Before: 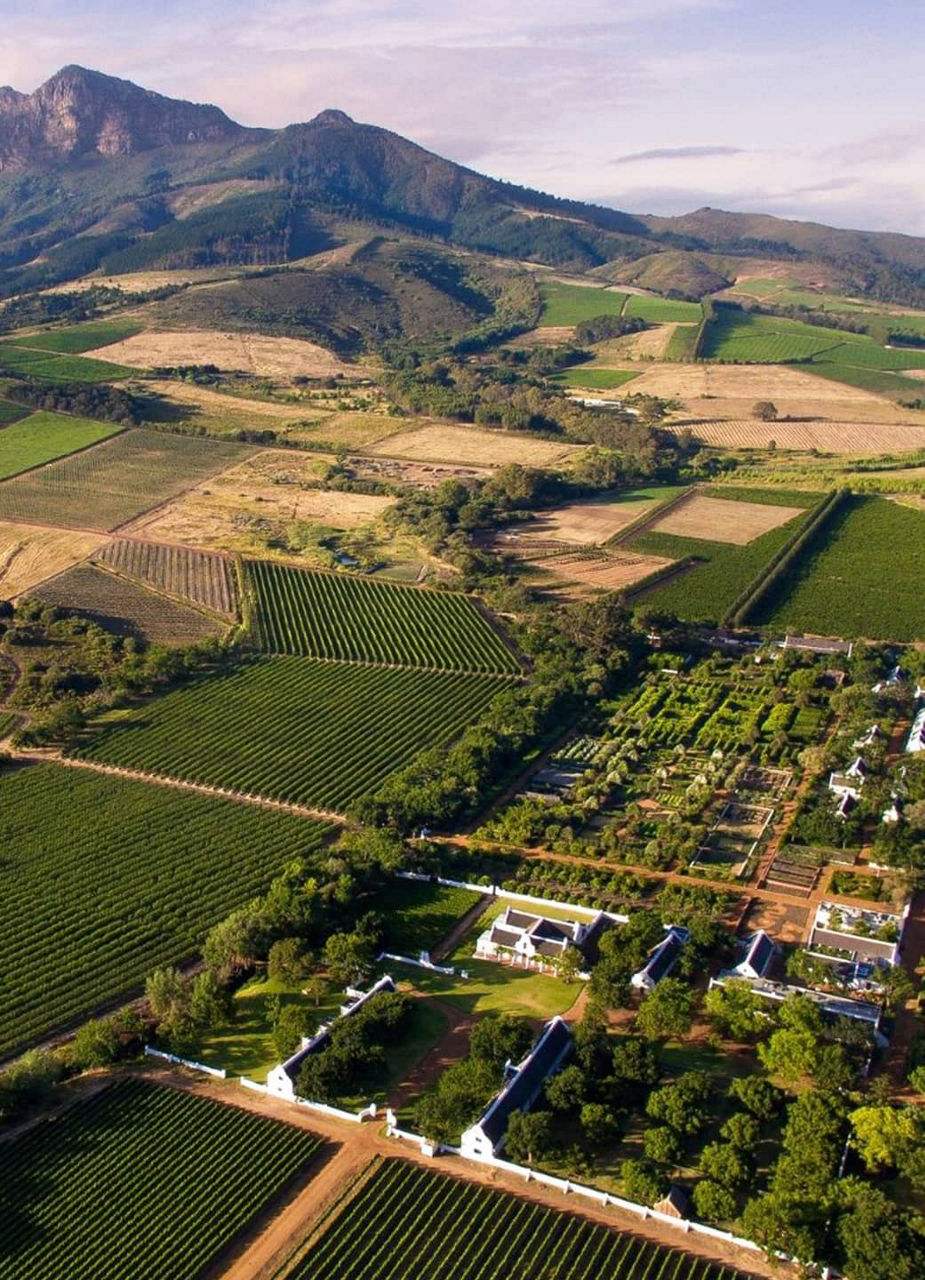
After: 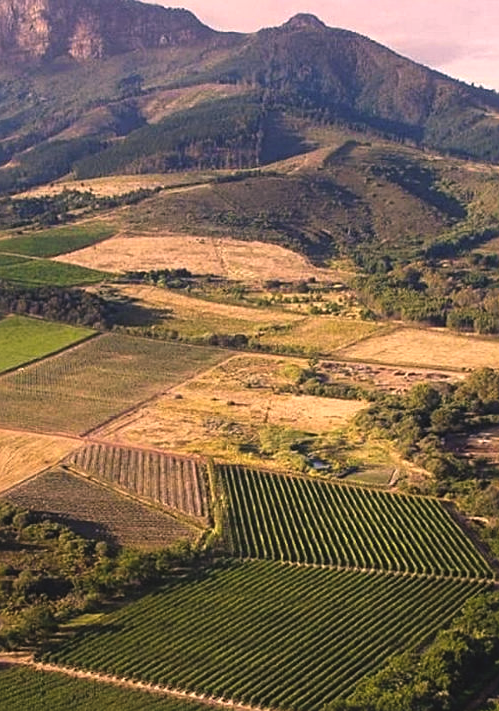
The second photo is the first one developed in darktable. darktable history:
sharpen: radius 2.129, amount 0.38, threshold 0.154
crop and rotate: left 3.057%, top 7.544%, right 42.922%, bottom 36.834%
color correction: highlights a* 12.02, highlights b* 11.46
exposure: black level correction -0.015, exposure -0.54 EV, compensate highlight preservation false
tone equalizer: -8 EV -0.767 EV, -7 EV -0.718 EV, -6 EV -0.593 EV, -5 EV -0.361 EV, -3 EV 0.399 EV, -2 EV 0.6 EV, -1 EV 0.679 EV, +0 EV 0.765 EV
